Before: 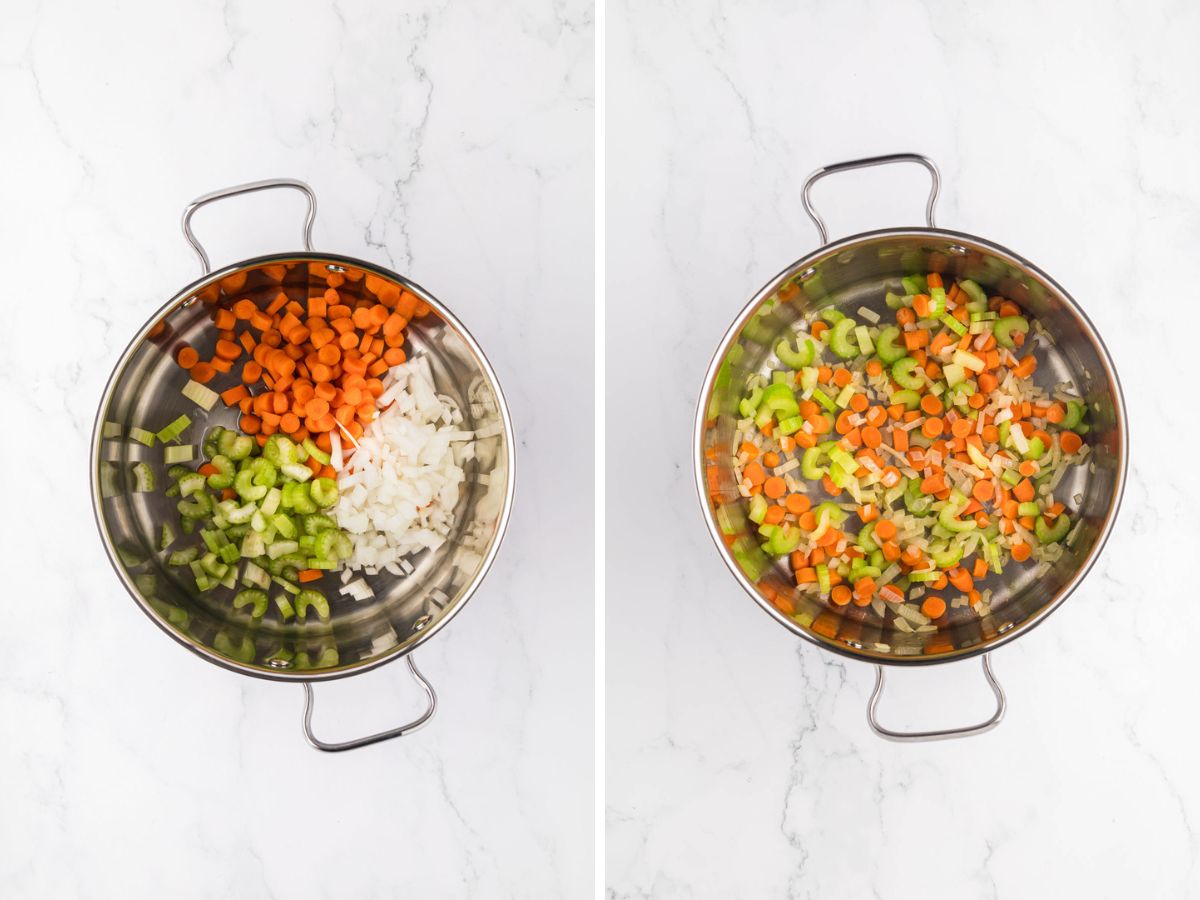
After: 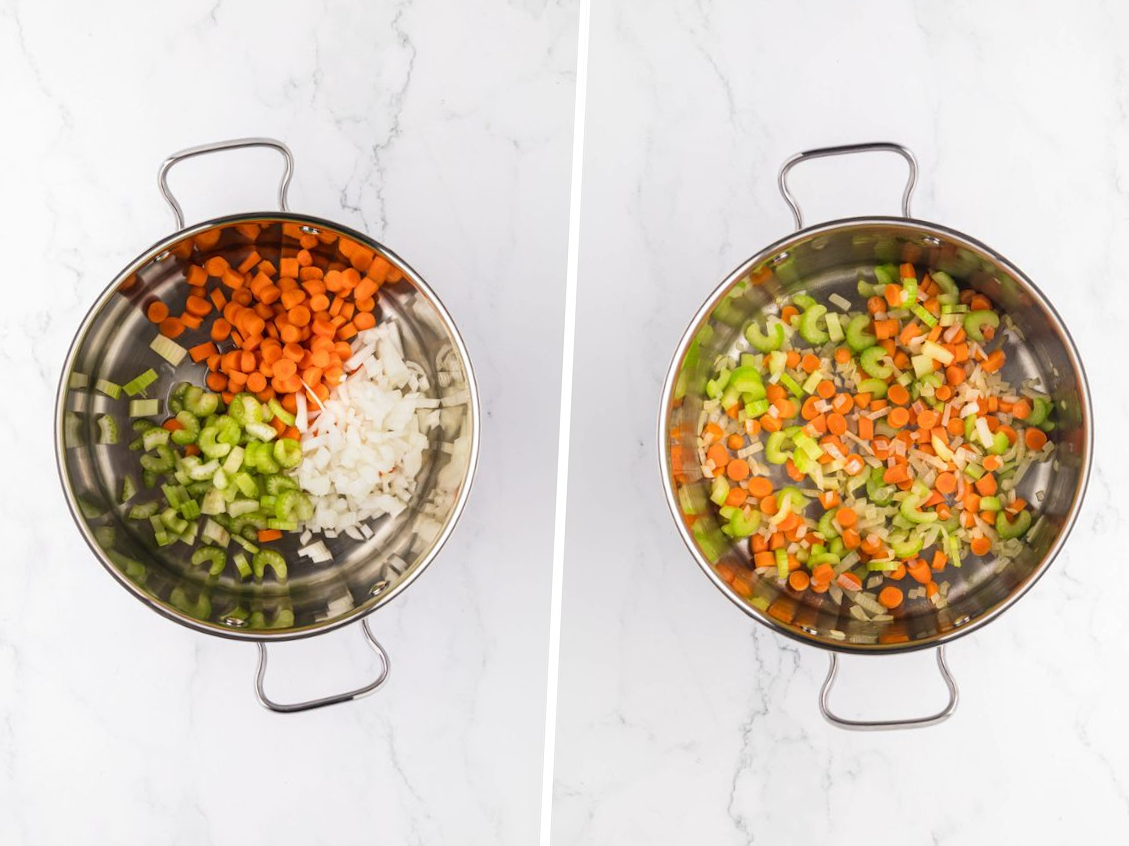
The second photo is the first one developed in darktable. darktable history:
crop and rotate: angle -2.75°
